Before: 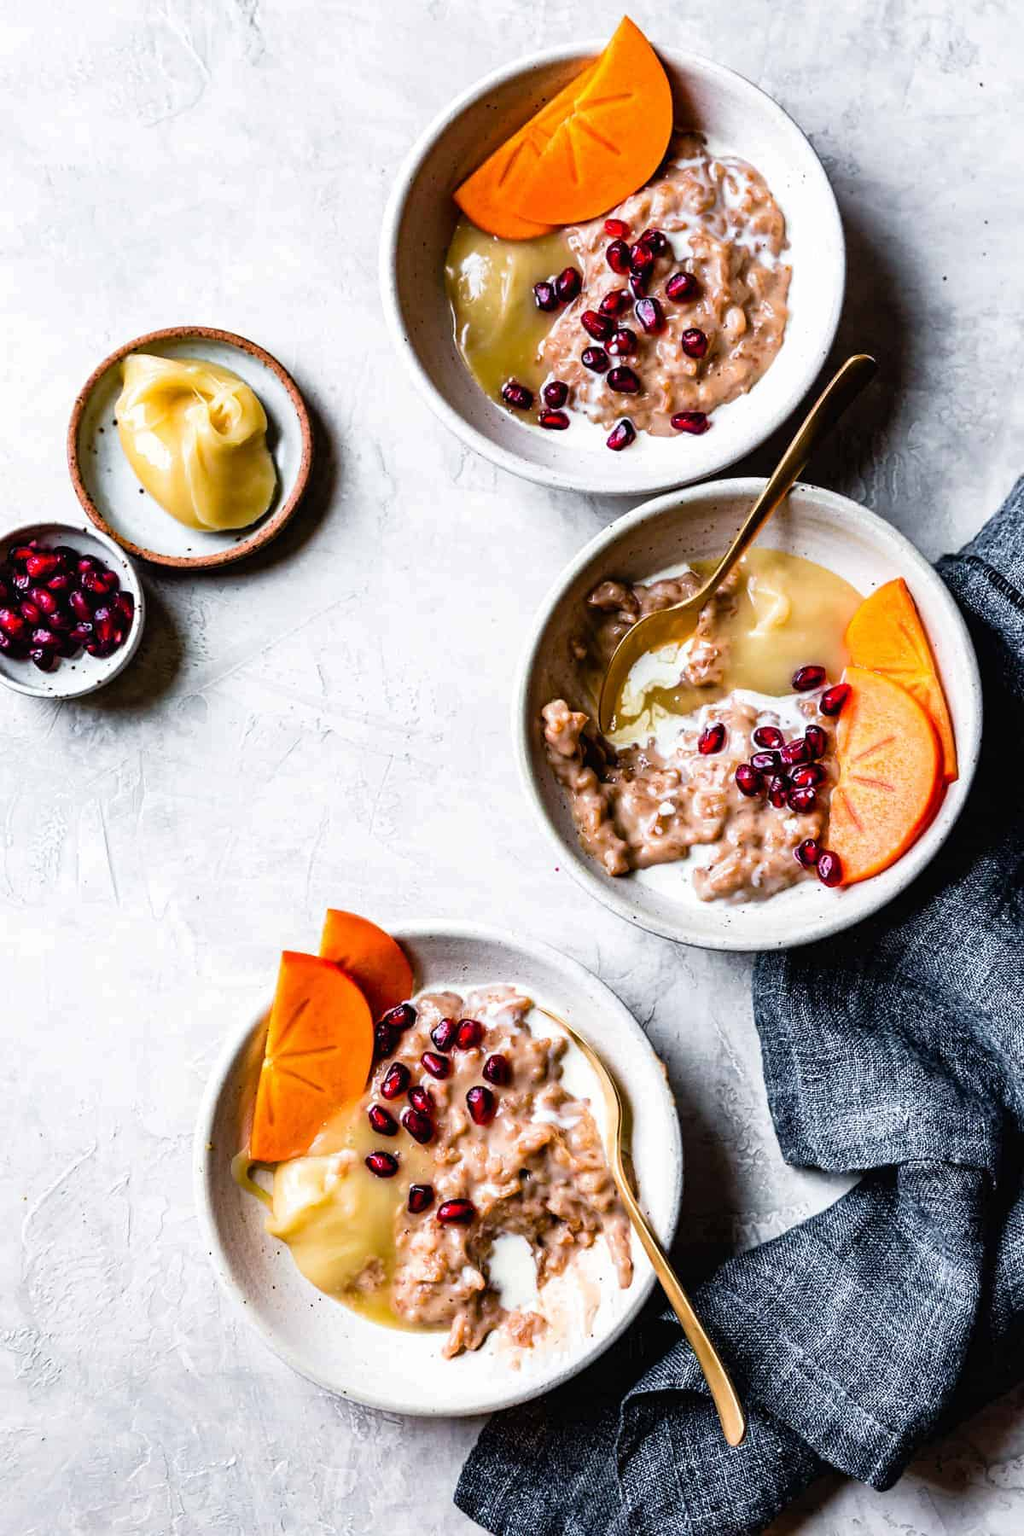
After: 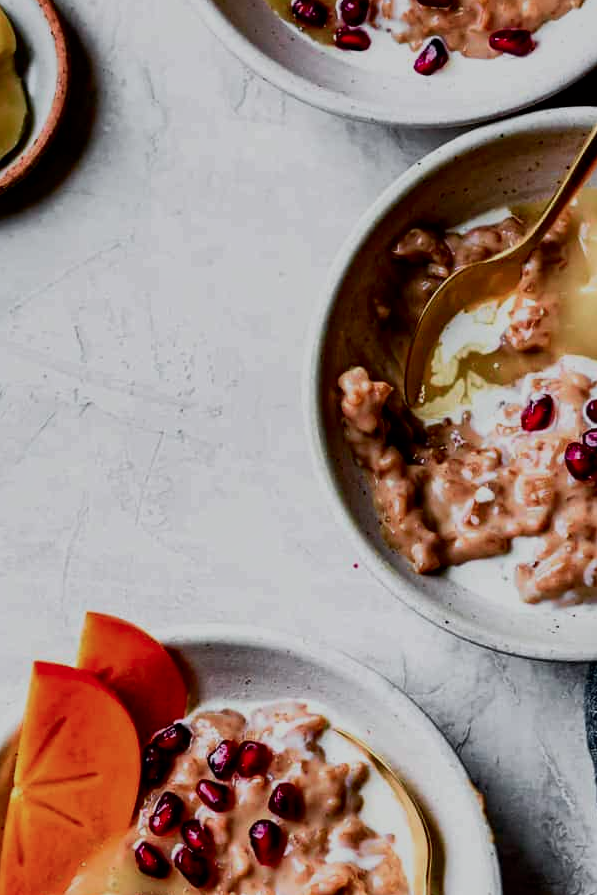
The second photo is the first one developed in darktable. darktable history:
local contrast: mode bilateral grid, contrast 20, coarseness 99, detail 150%, midtone range 0.2
exposure: exposure -0.97 EV, compensate highlight preservation false
crop: left 24.808%, top 25.222%, right 25.378%, bottom 25.017%
tone equalizer: edges refinement/feathering 500, mask exposure compensation -1.57 EV, preserve details no
tone curve: curves: ch0 [(0, 0) (0.058, 0.027) (0.214, 0.183) (0.304, 0.288) (0.522, 0.549) (0.658, 0.7) (0.741, 0.775) (0.844, 0.866) (0.986, 0.957)]; ch1 [(0, 0) (0.172, 0.123) (0.312, 0.296) (0.437, 0.429) (0.471, 0.469) (0.502, 0.5) (0.513, 0.515) (0.572, 0.603) (0.617, 0.653) (0.68, 0.724) (0.889, 0.924) (1, 1)]; ch2 [(0, 0) (0.411, 0.424) (0.489, 0.49) (0.502, 0.5) (0.517, 0.519) (0.549, 0.578) (0.604, 0.628) (0.693, 0.686) (1, 1)], color space Lab, independent channels, preserve colors none
